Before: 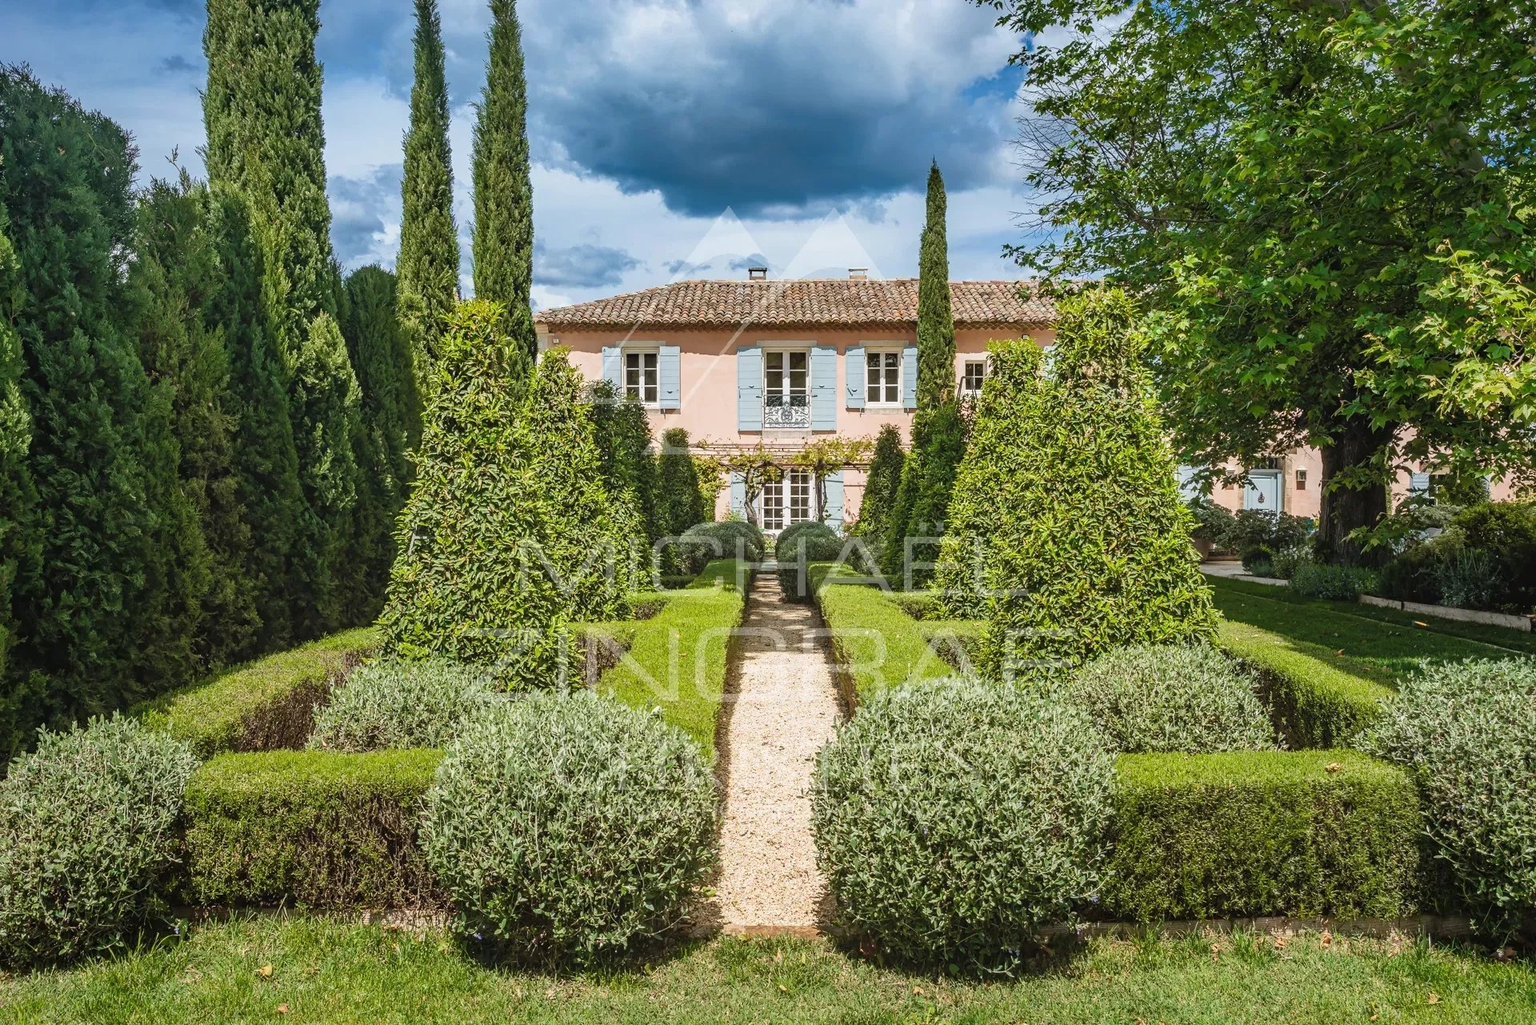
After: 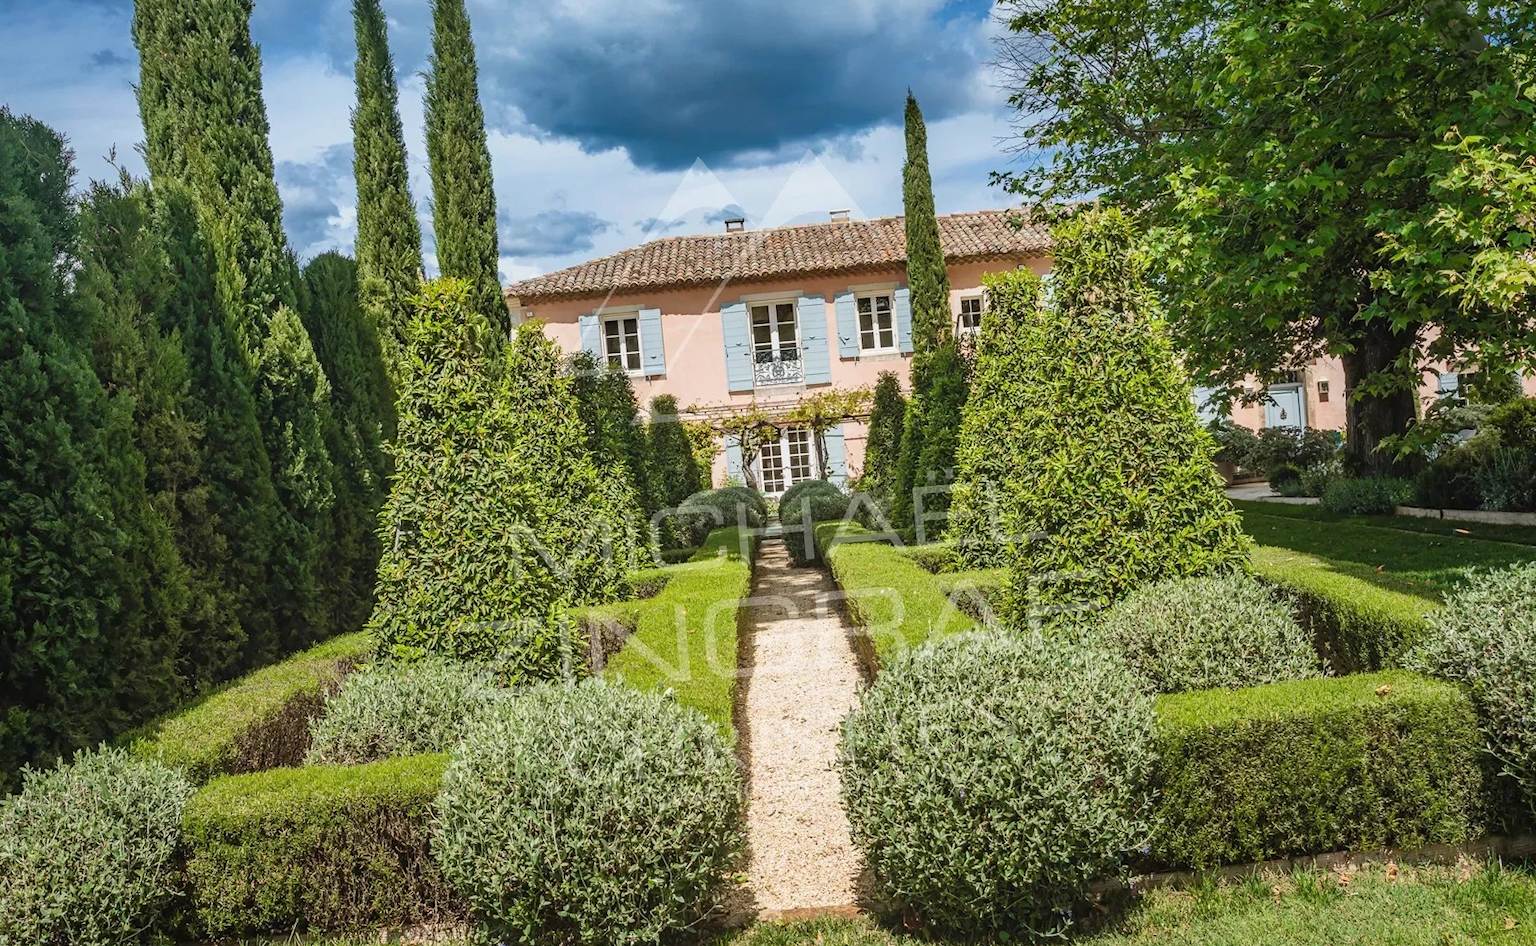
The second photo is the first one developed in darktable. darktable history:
crop: top 0.05%, bottom 0.098%
rotate and perspective: rotation -5°, crop left 0.05, crop right 0.952, crop top 0.11, crop bottom 0.89
